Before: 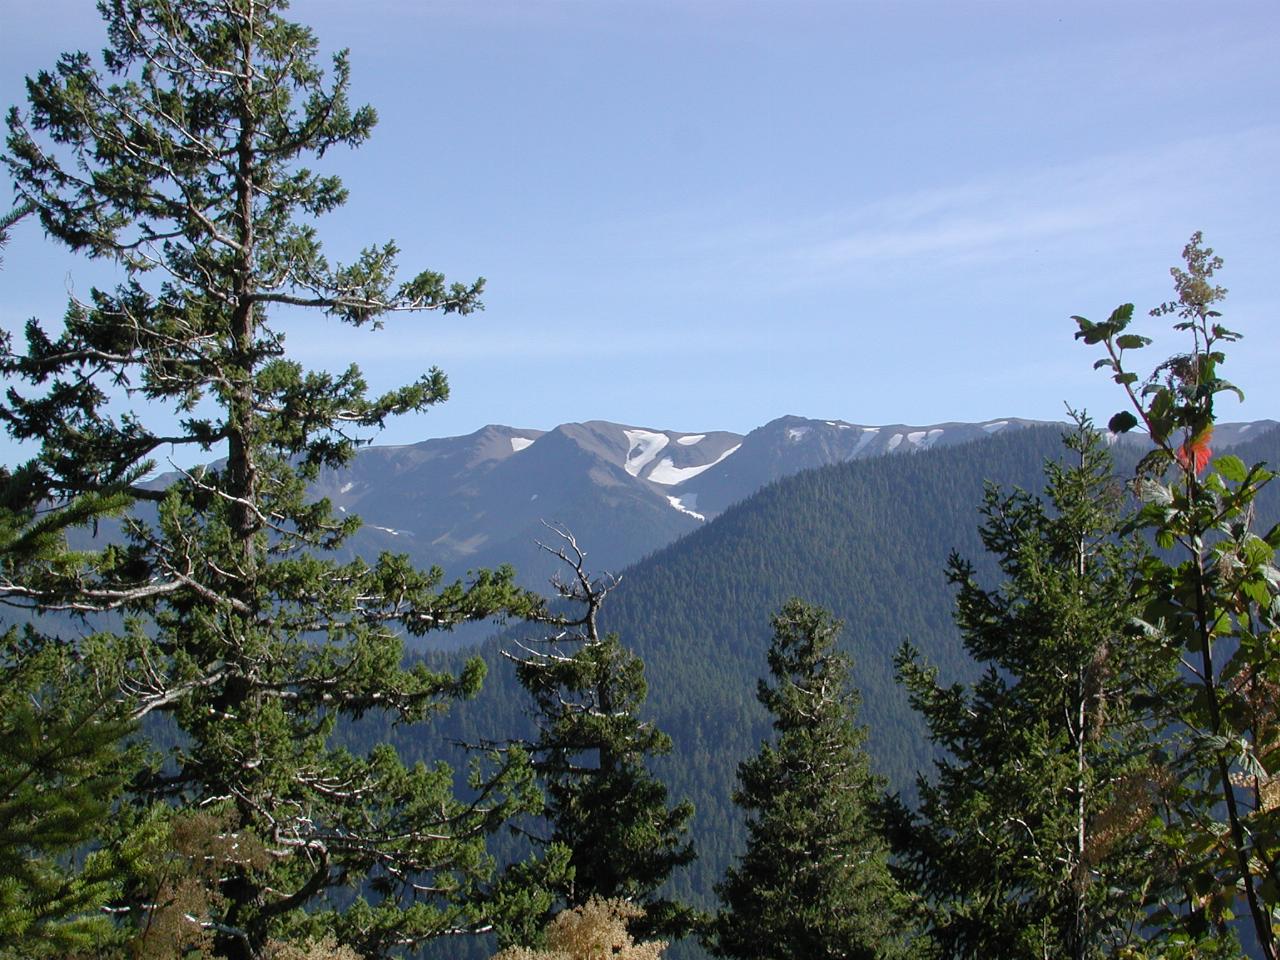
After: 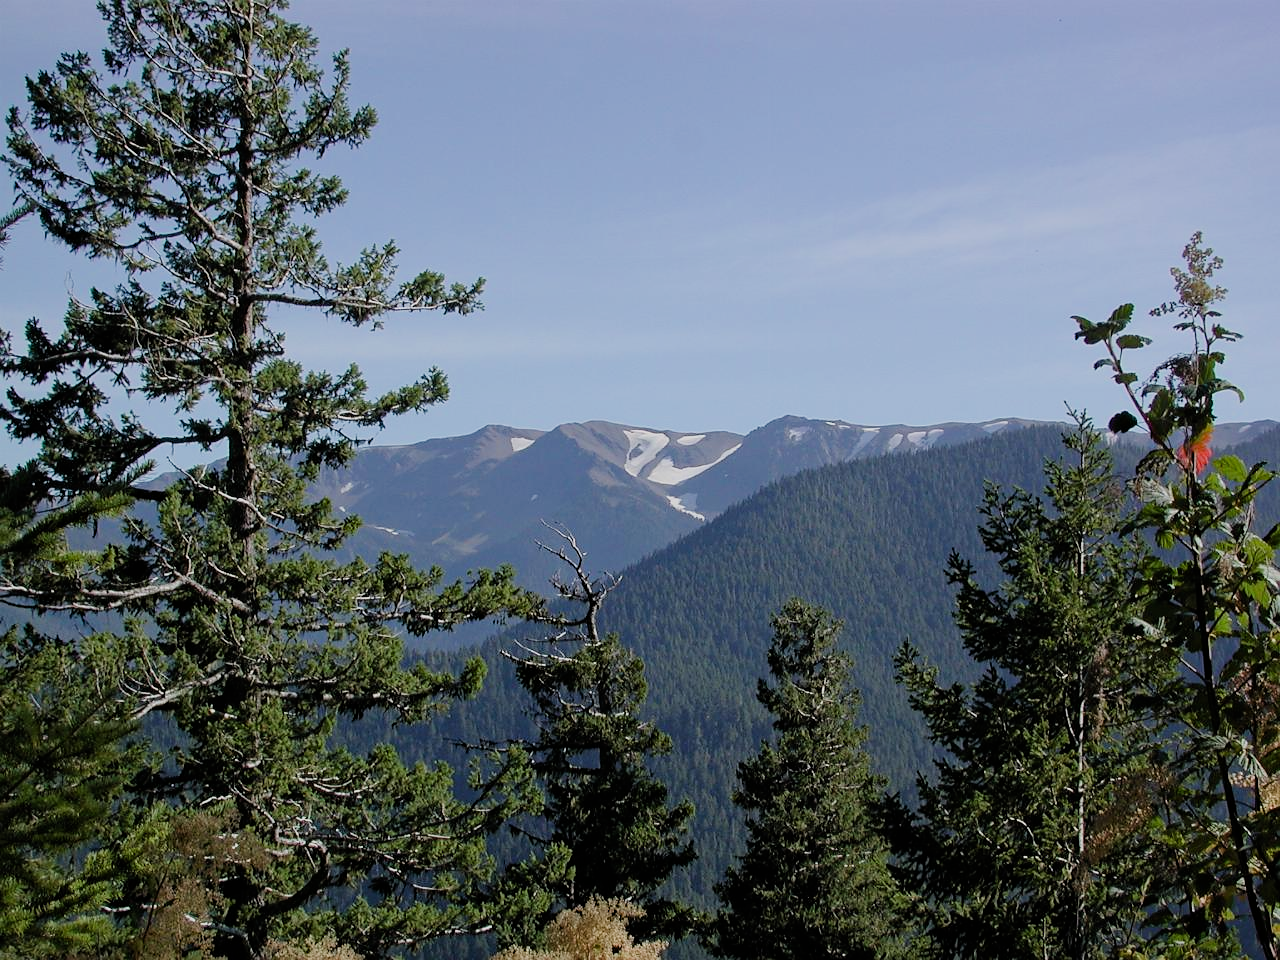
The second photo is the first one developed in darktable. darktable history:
sharpen: radius 1, threshold 1
filmic rgb: black relative exposure -7.65 EV, white relative exposure 4.56 EV, hardness 3.61
haze removal: compatibility mode true, adaptive false
